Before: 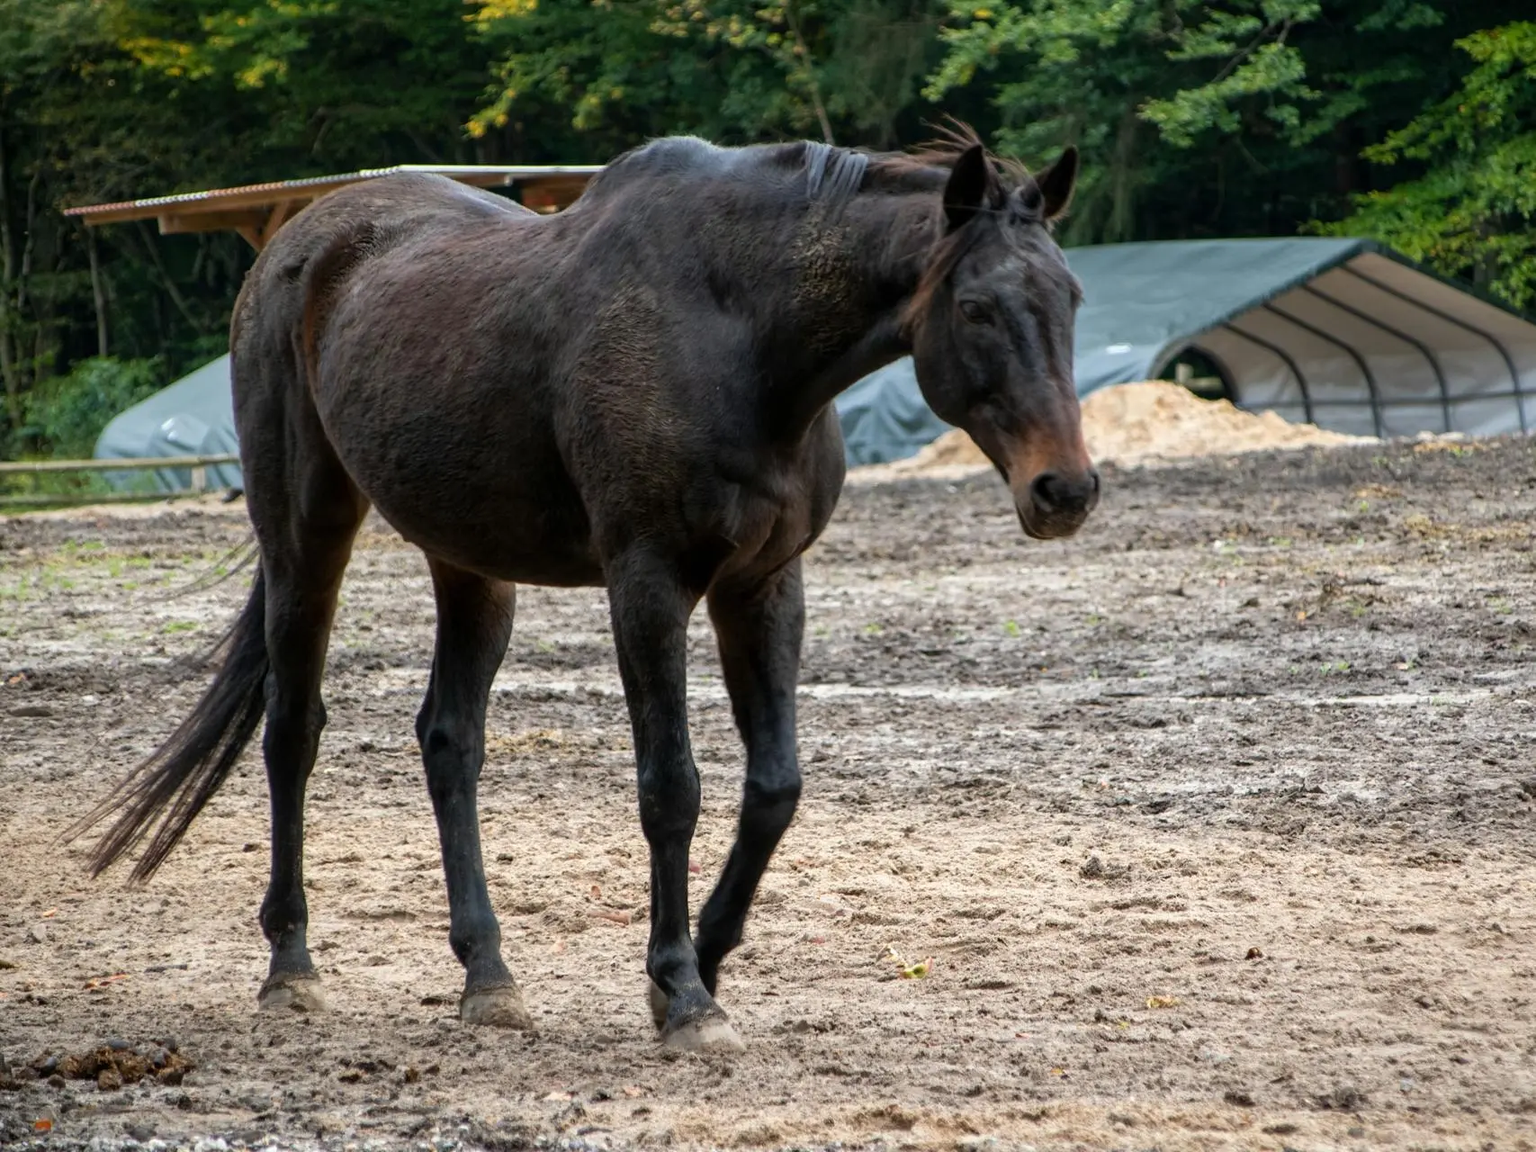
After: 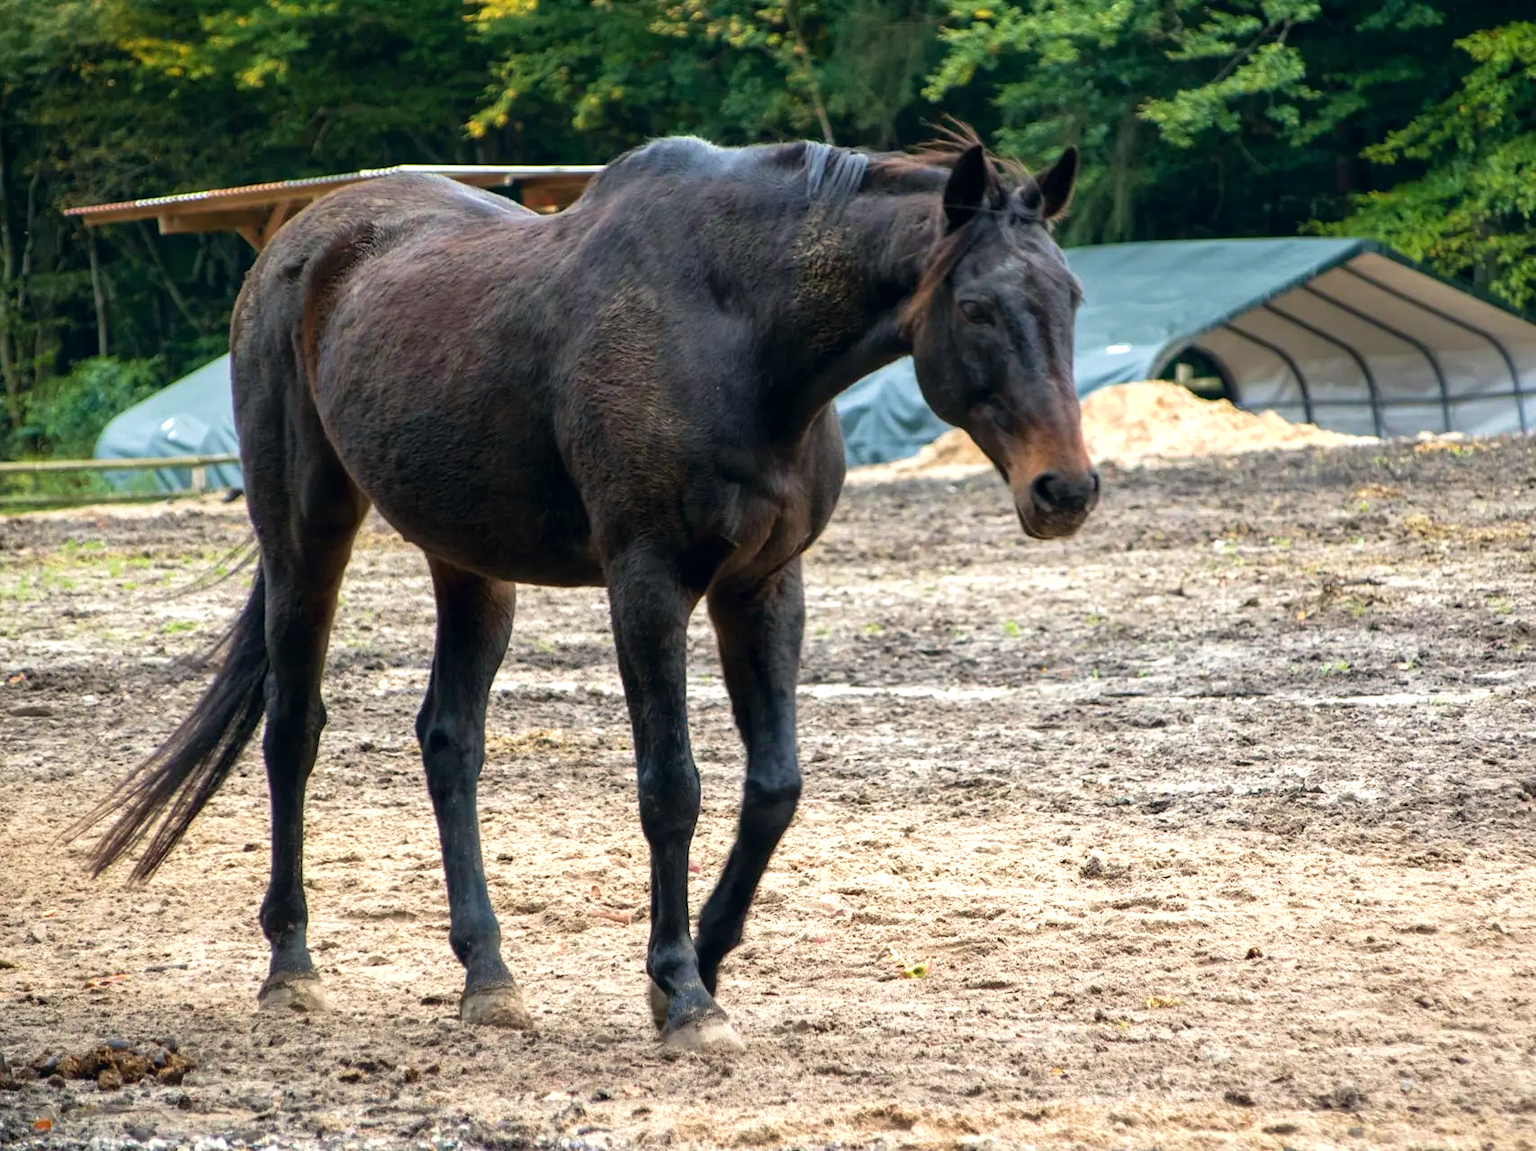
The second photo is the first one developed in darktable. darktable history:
color correction: highlights a* 0.429, highlights b* 2.72, shadows a* -0.81, shadows b* -4.05
exposure: black level correction 0, exposure 0.499 EV, compensate highlight preservation false
velvia: on, module defaults
